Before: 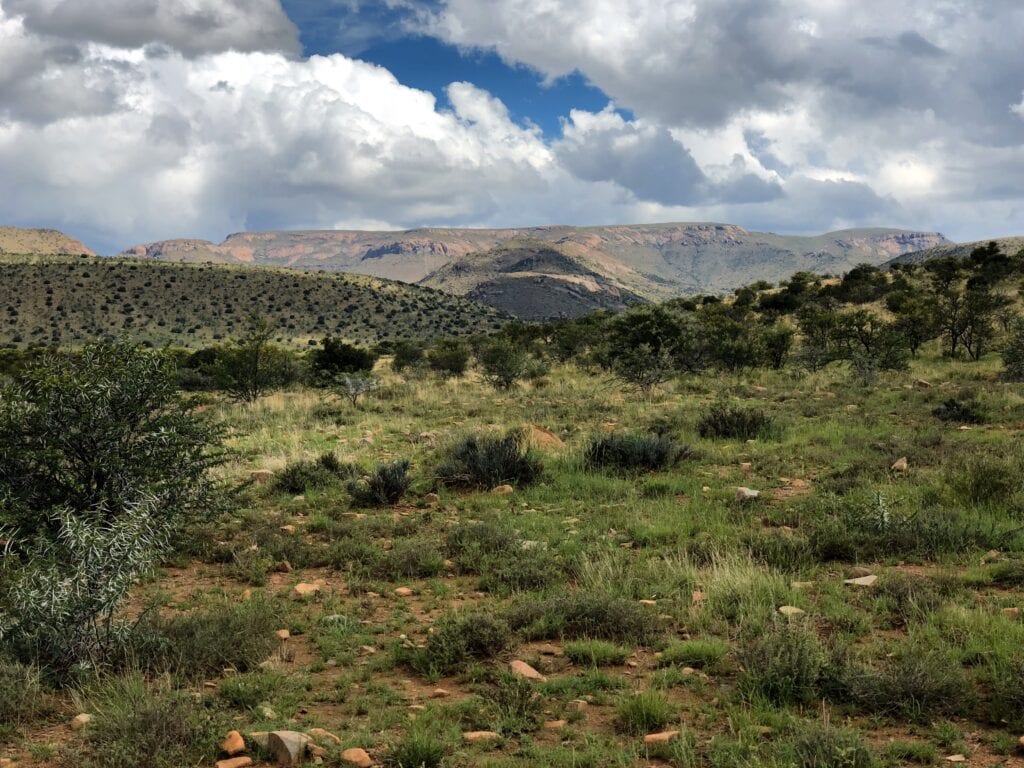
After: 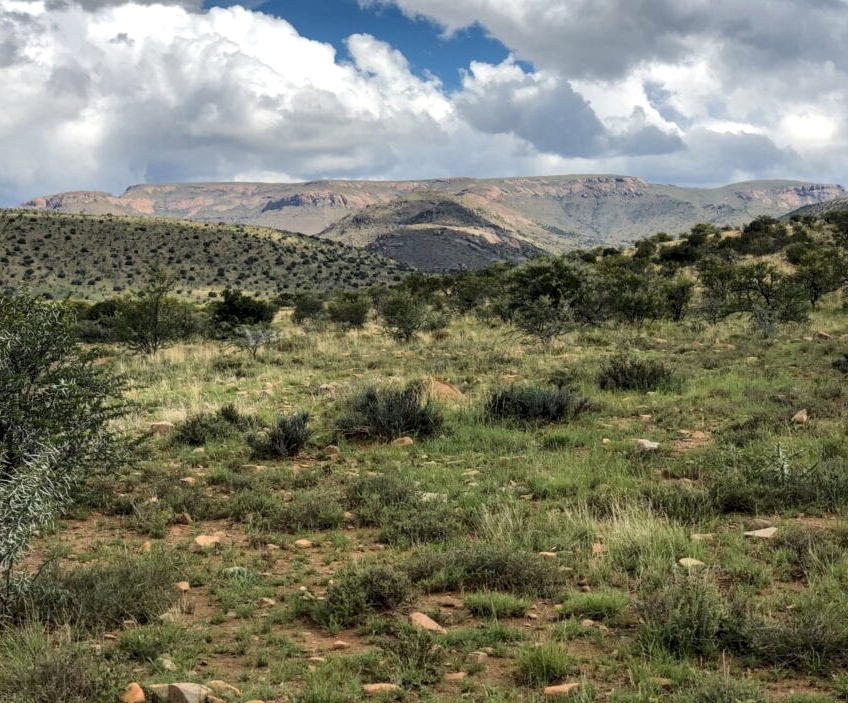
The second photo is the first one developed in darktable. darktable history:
local contrast: detail 130%
crop: left 9.807%, top 6.259%, right 7.334%, bottom 2.177%
